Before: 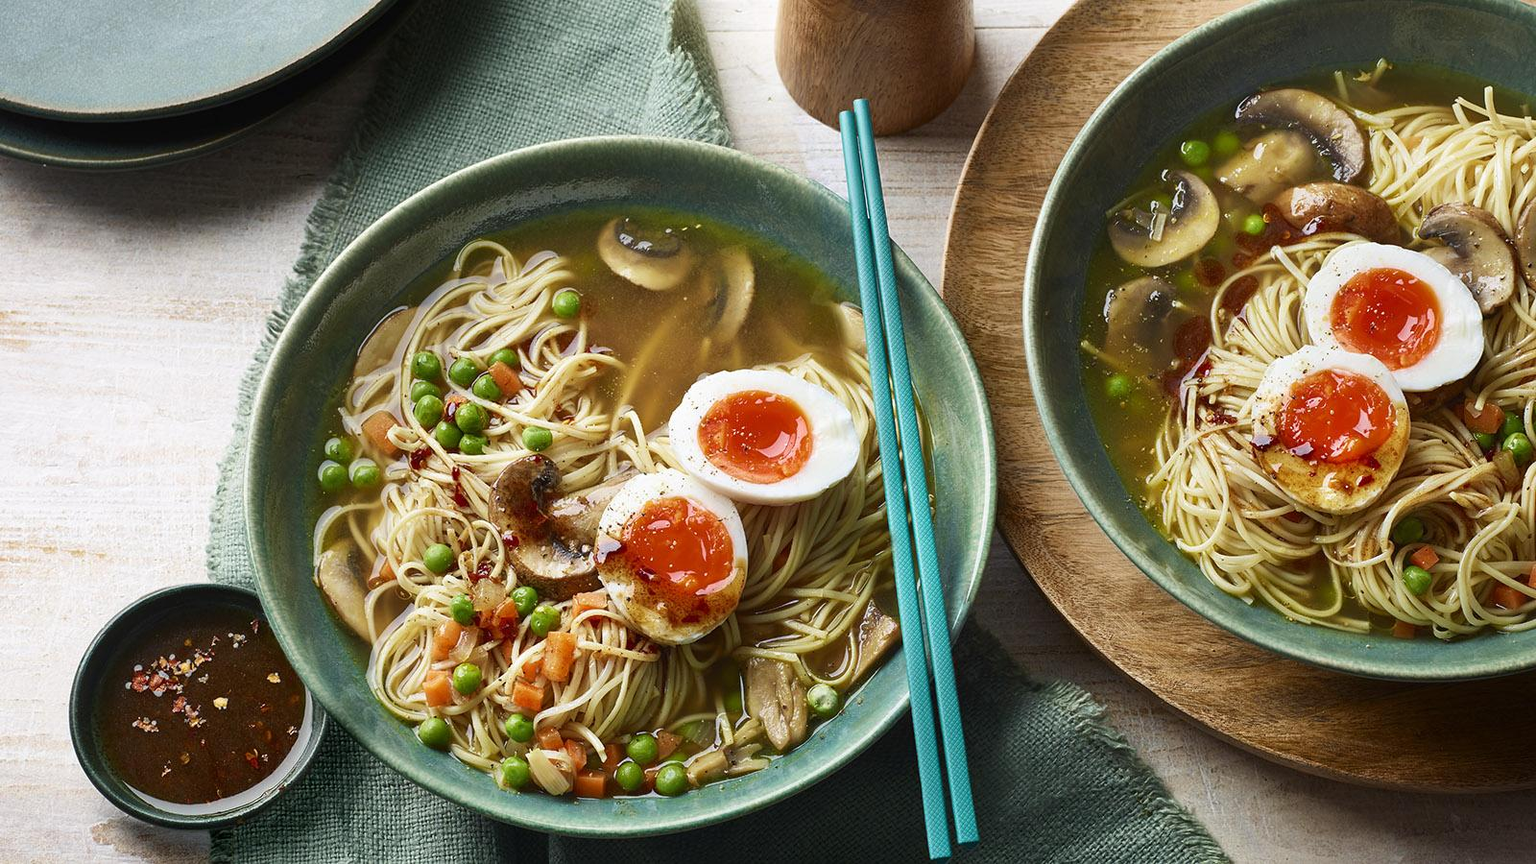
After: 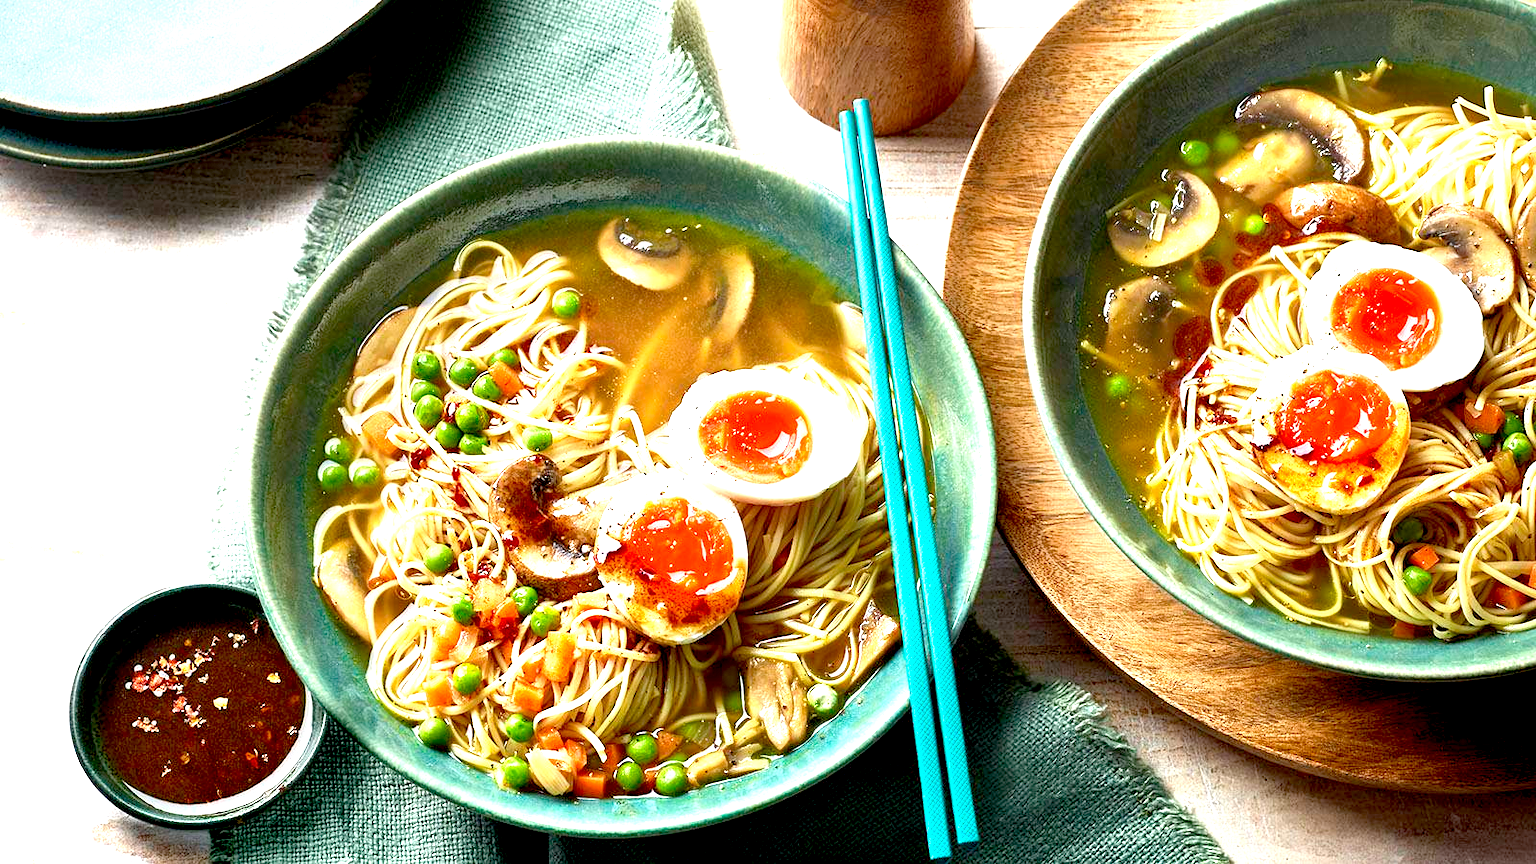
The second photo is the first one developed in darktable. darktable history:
exposure: black level correction 0.008, exposure 1.417 EV, compensate exposure bias true, compensate highlight preservation false
